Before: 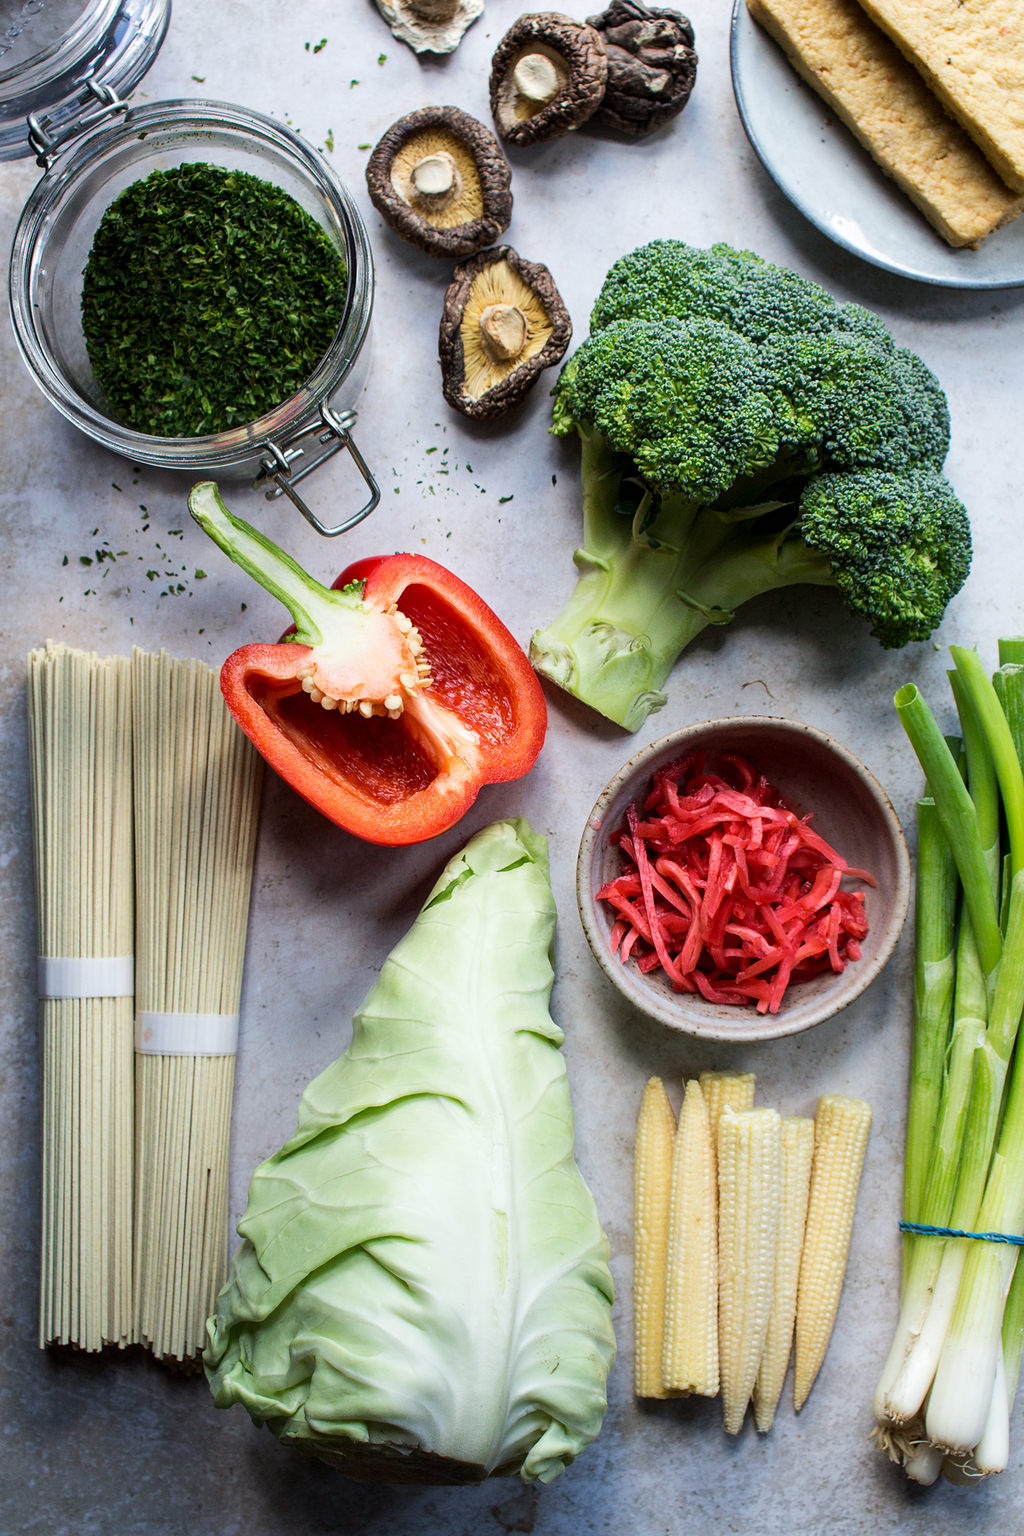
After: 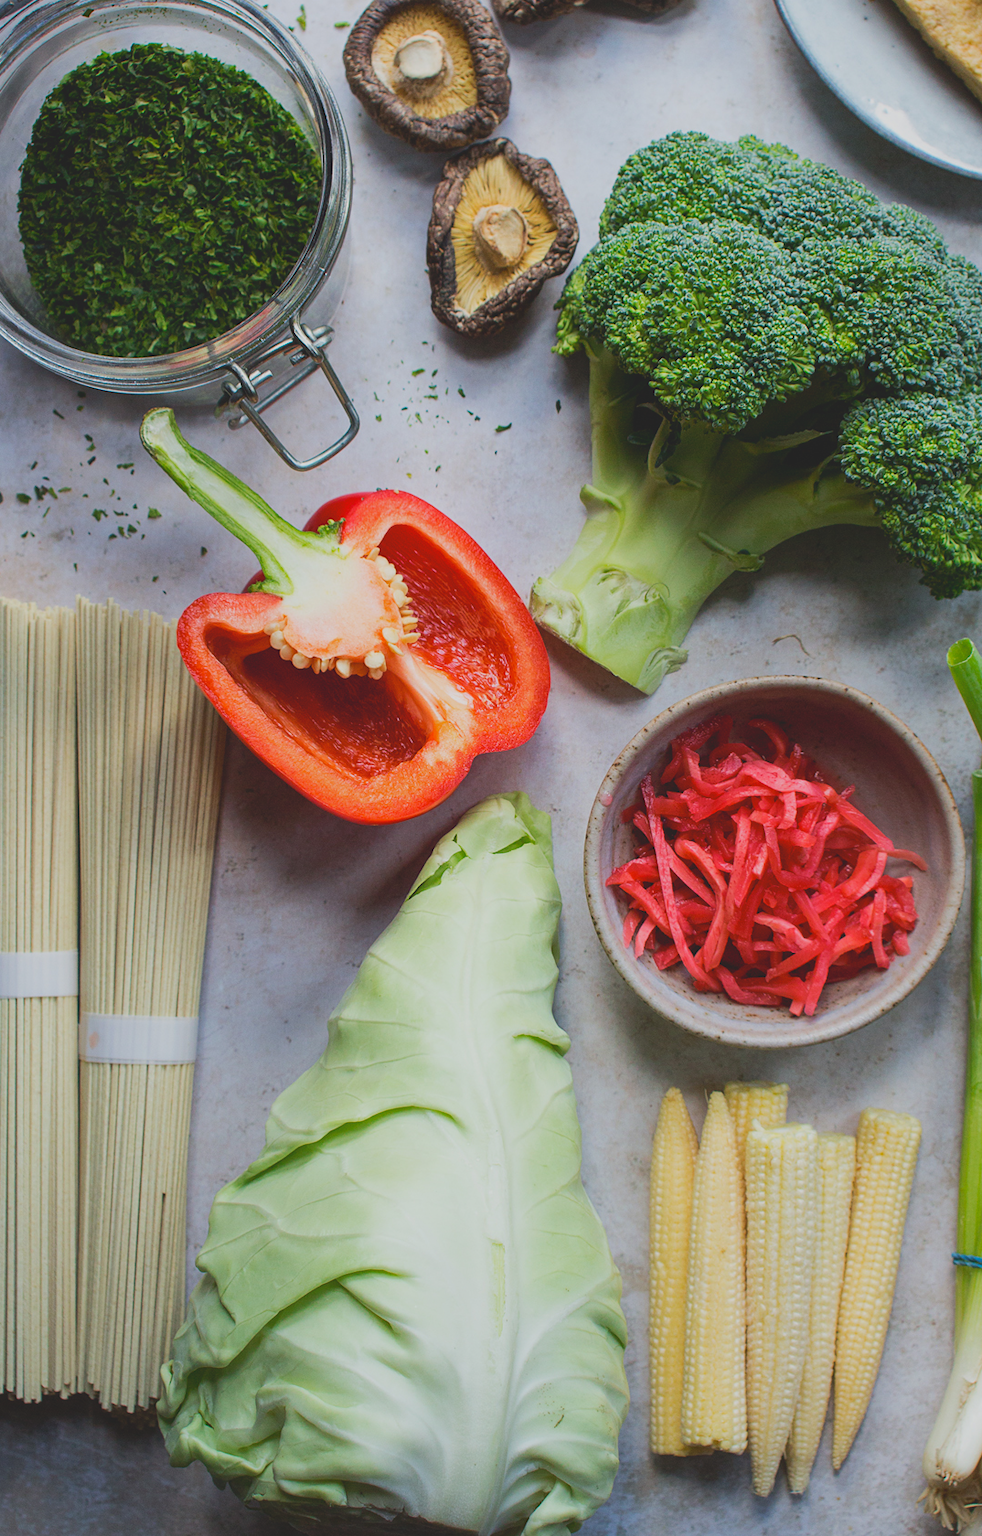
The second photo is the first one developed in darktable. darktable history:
crop: left 6.44%, top 8.167%, right 9.537%, bottom 3.787%
contrast brightness saturation: contrast -0.277
